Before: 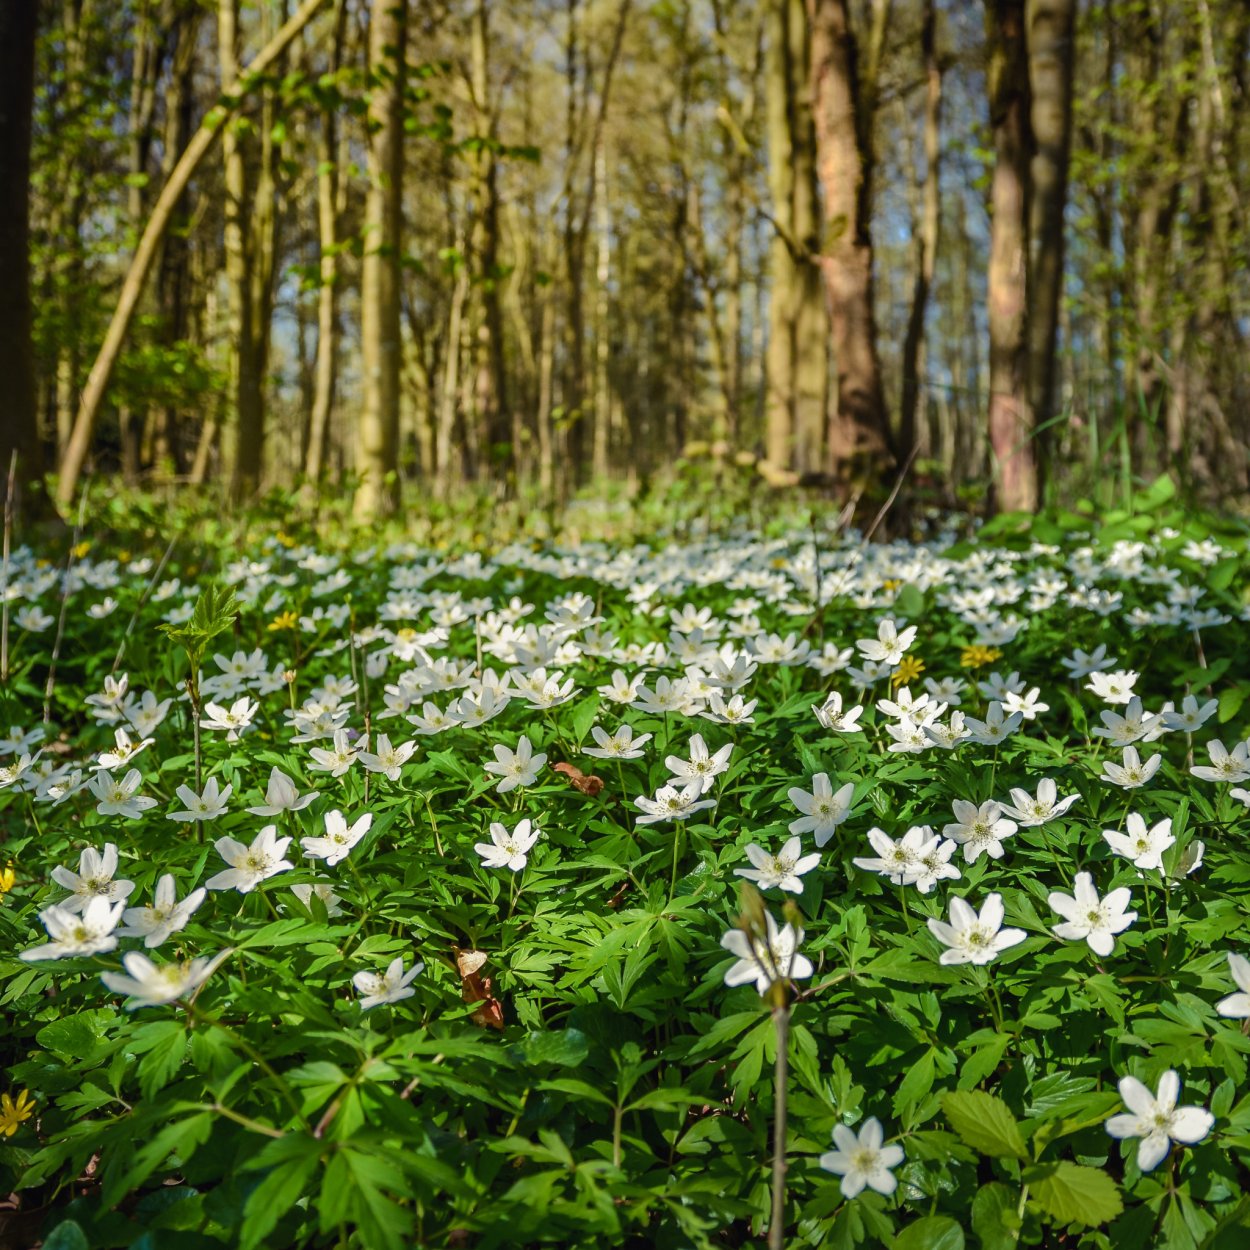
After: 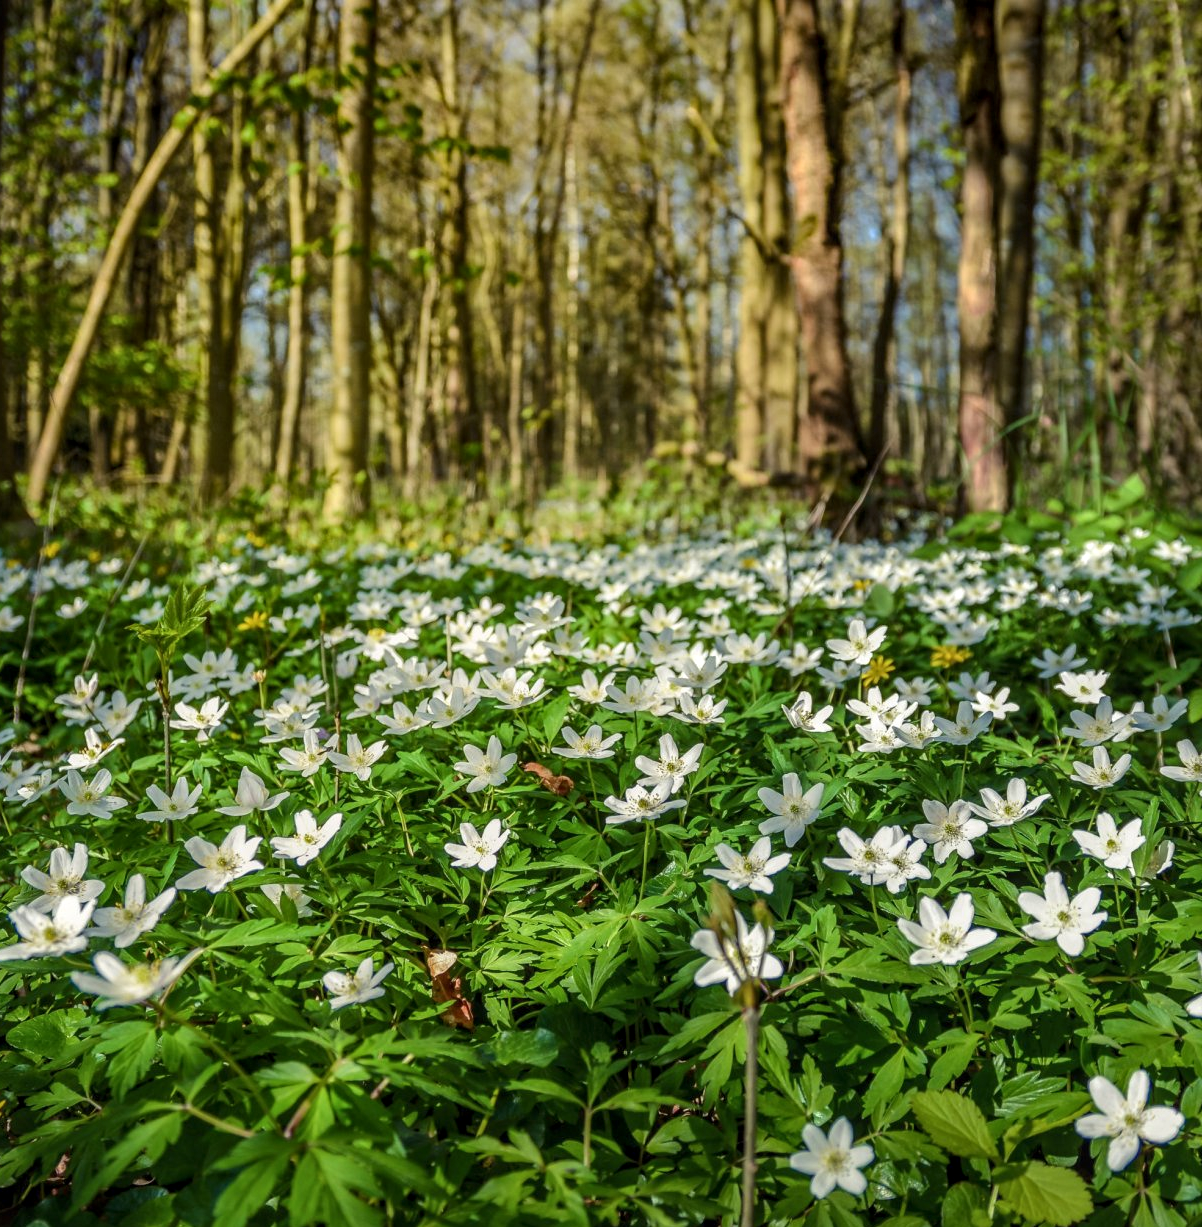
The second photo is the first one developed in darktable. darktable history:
crop and rotate: left 2.491%, right 1.295%, bottom 1.778%
local contrast: on, module defaults
